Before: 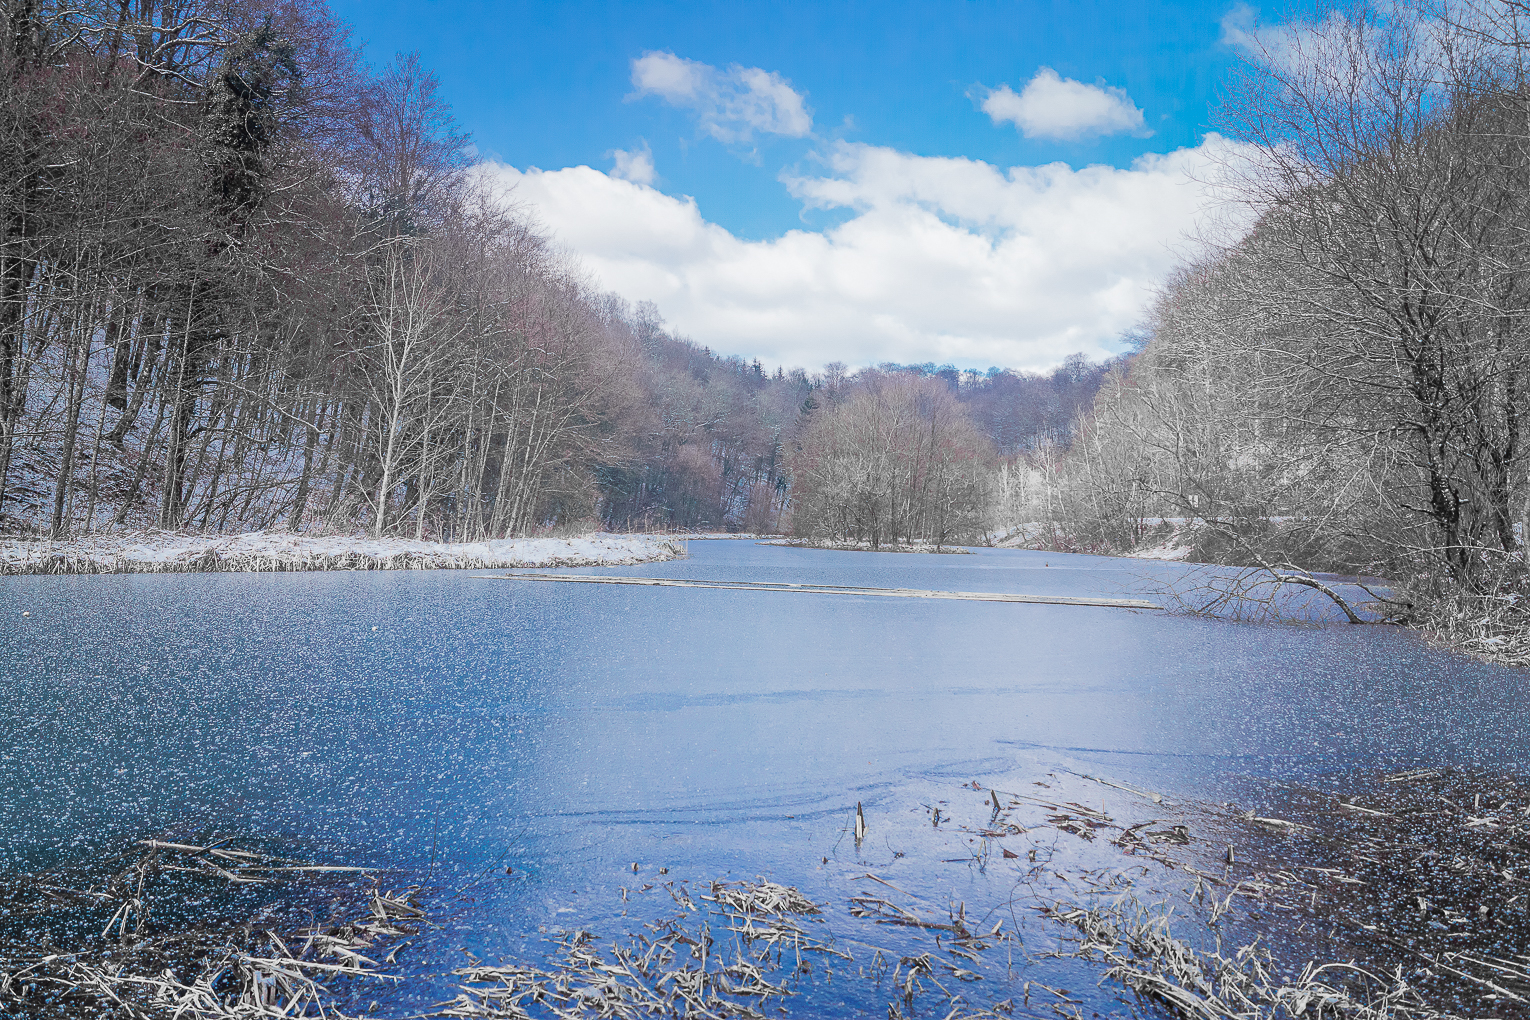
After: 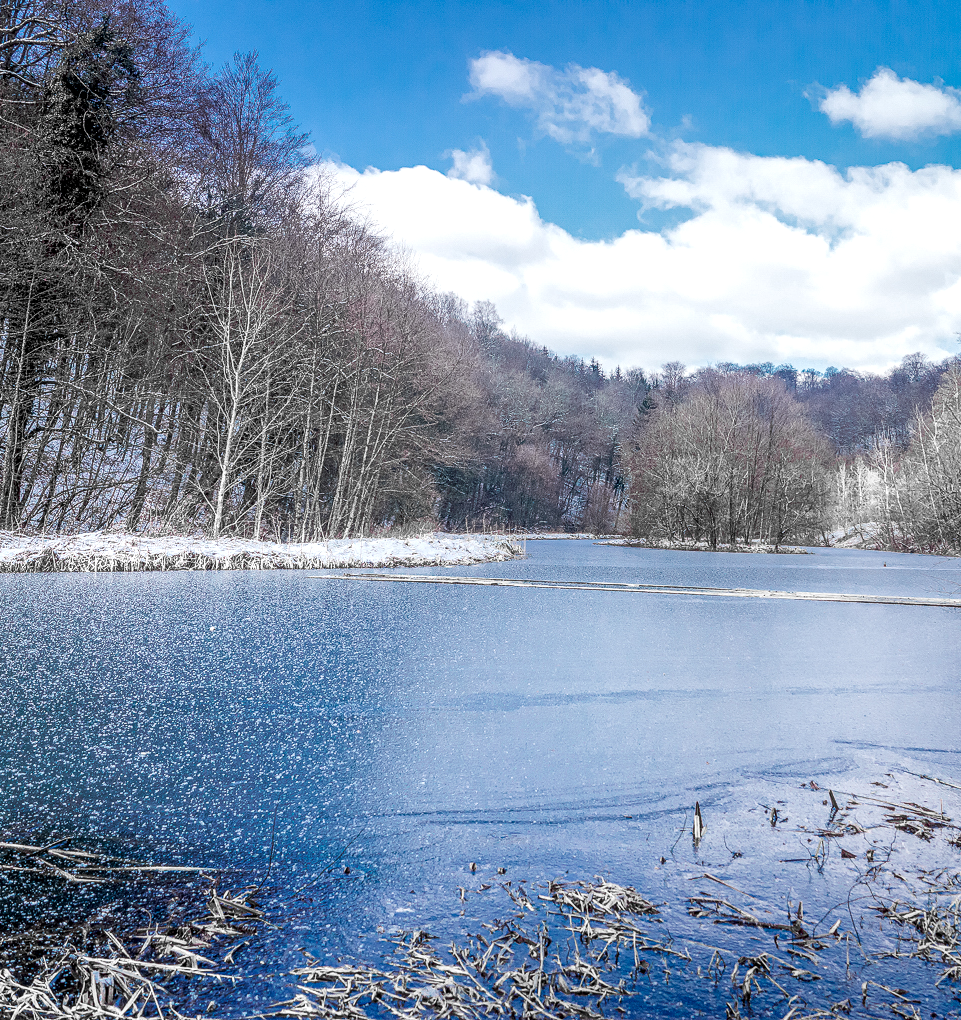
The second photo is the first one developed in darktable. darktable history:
local contrast: highlights 65%, shadows 54%, detail 169%, midtone range 0.514
crop: left 10.644%, right 26.528%
